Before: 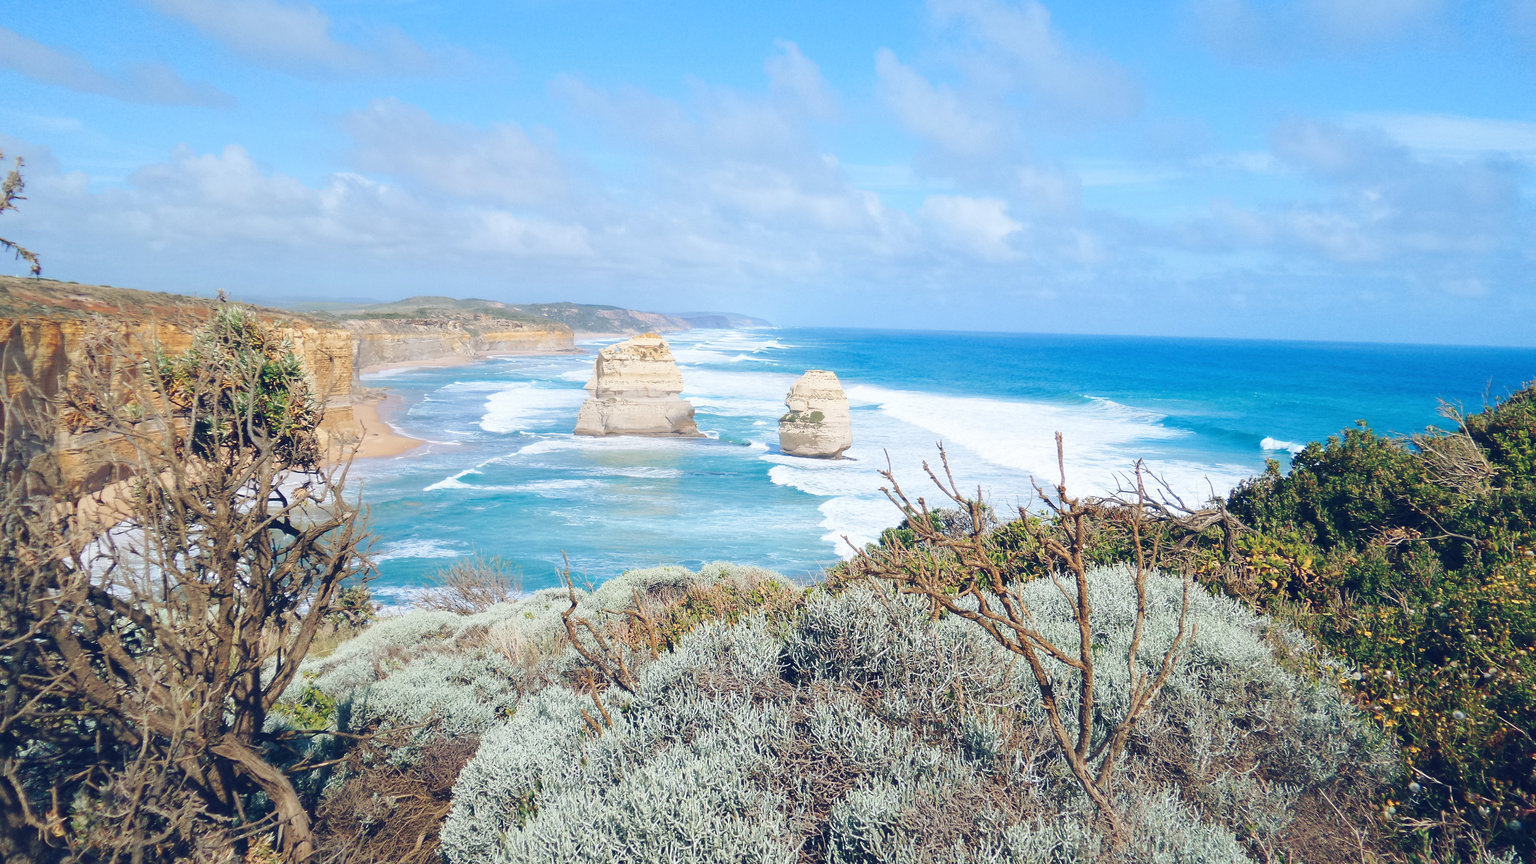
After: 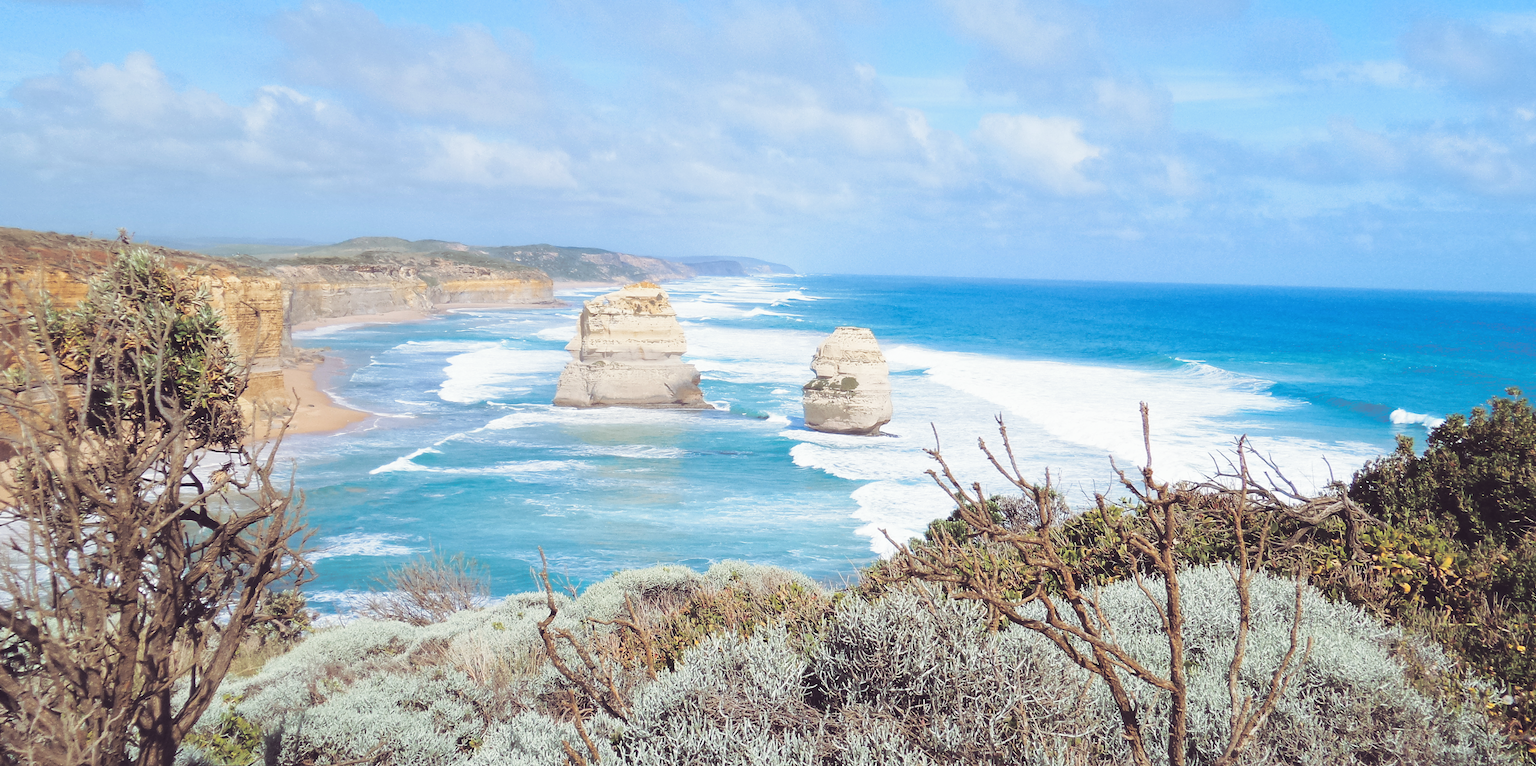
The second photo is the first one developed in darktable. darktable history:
exposure: compensate highlight preservation false
crop: left 7.856%, top 11.836%, right 10.12%, bottom 15.387%
split-toning: shadows › saturation 0.24, highlights › hue 54°, highlights › saturation 0.24
